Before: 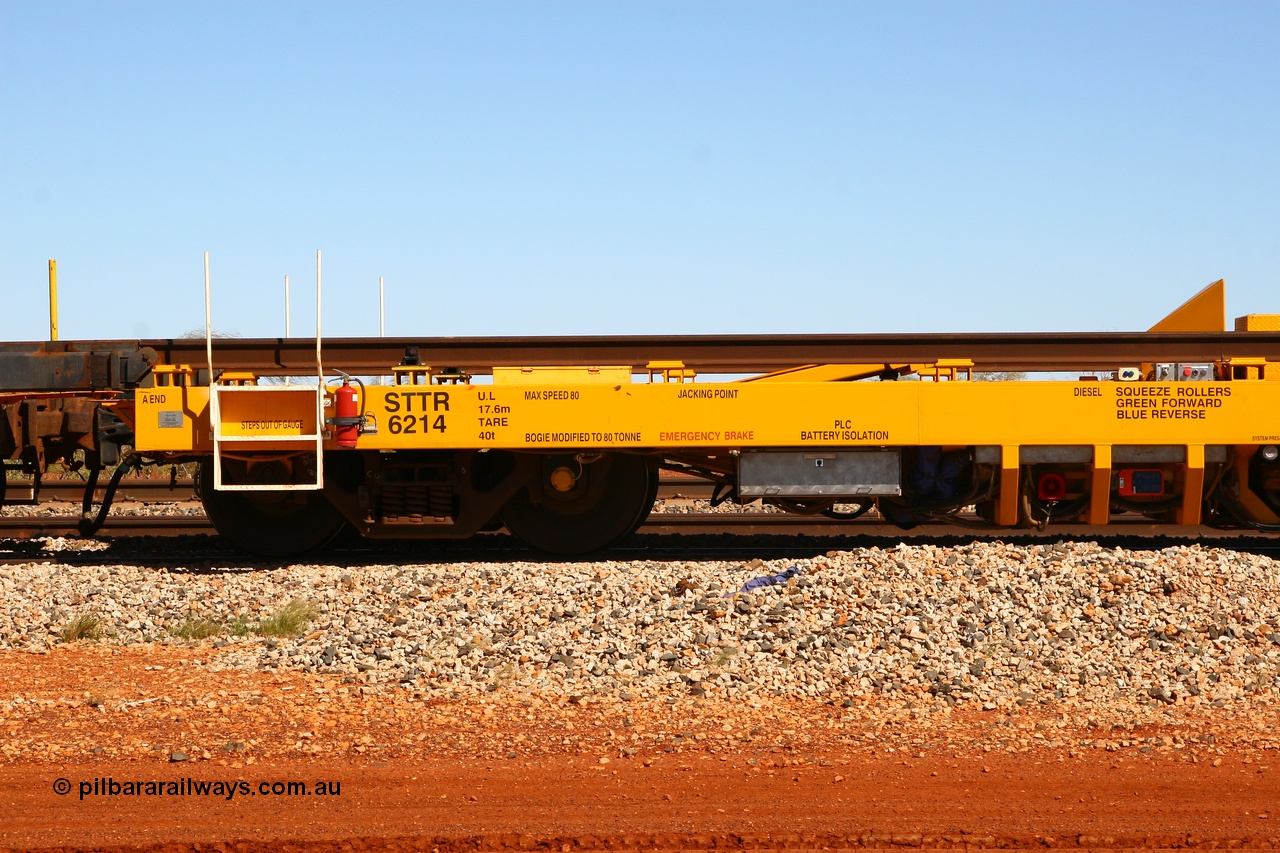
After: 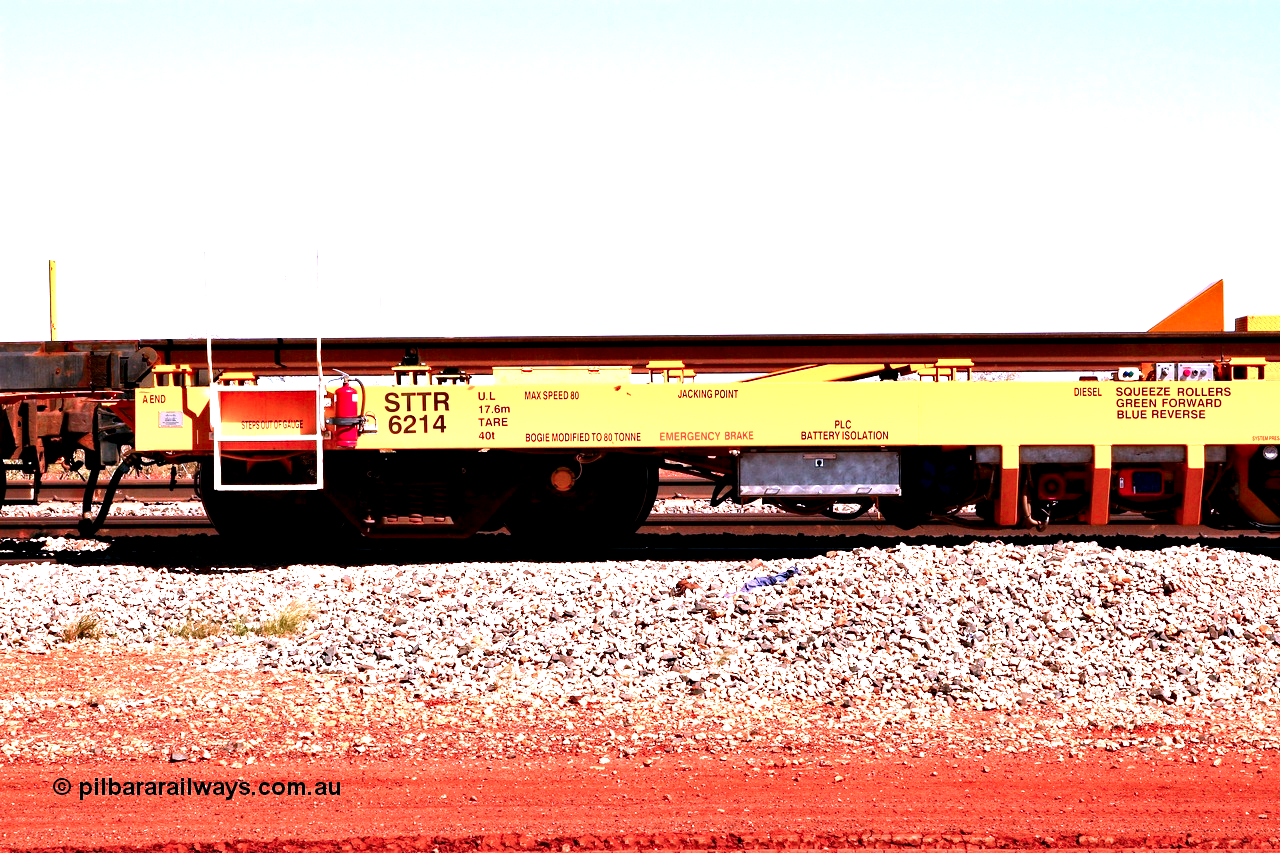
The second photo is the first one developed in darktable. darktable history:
exposure: black level correction 0, exposure 1.281 EV, compensate highlight preservation false
contrast equalizer: y [[0.6 ×6], [0.55 ×6], [0 ×6], [0 ×6], [0 ×6]]
color correction: highlights a* 15.12, highlights b* -24.33
